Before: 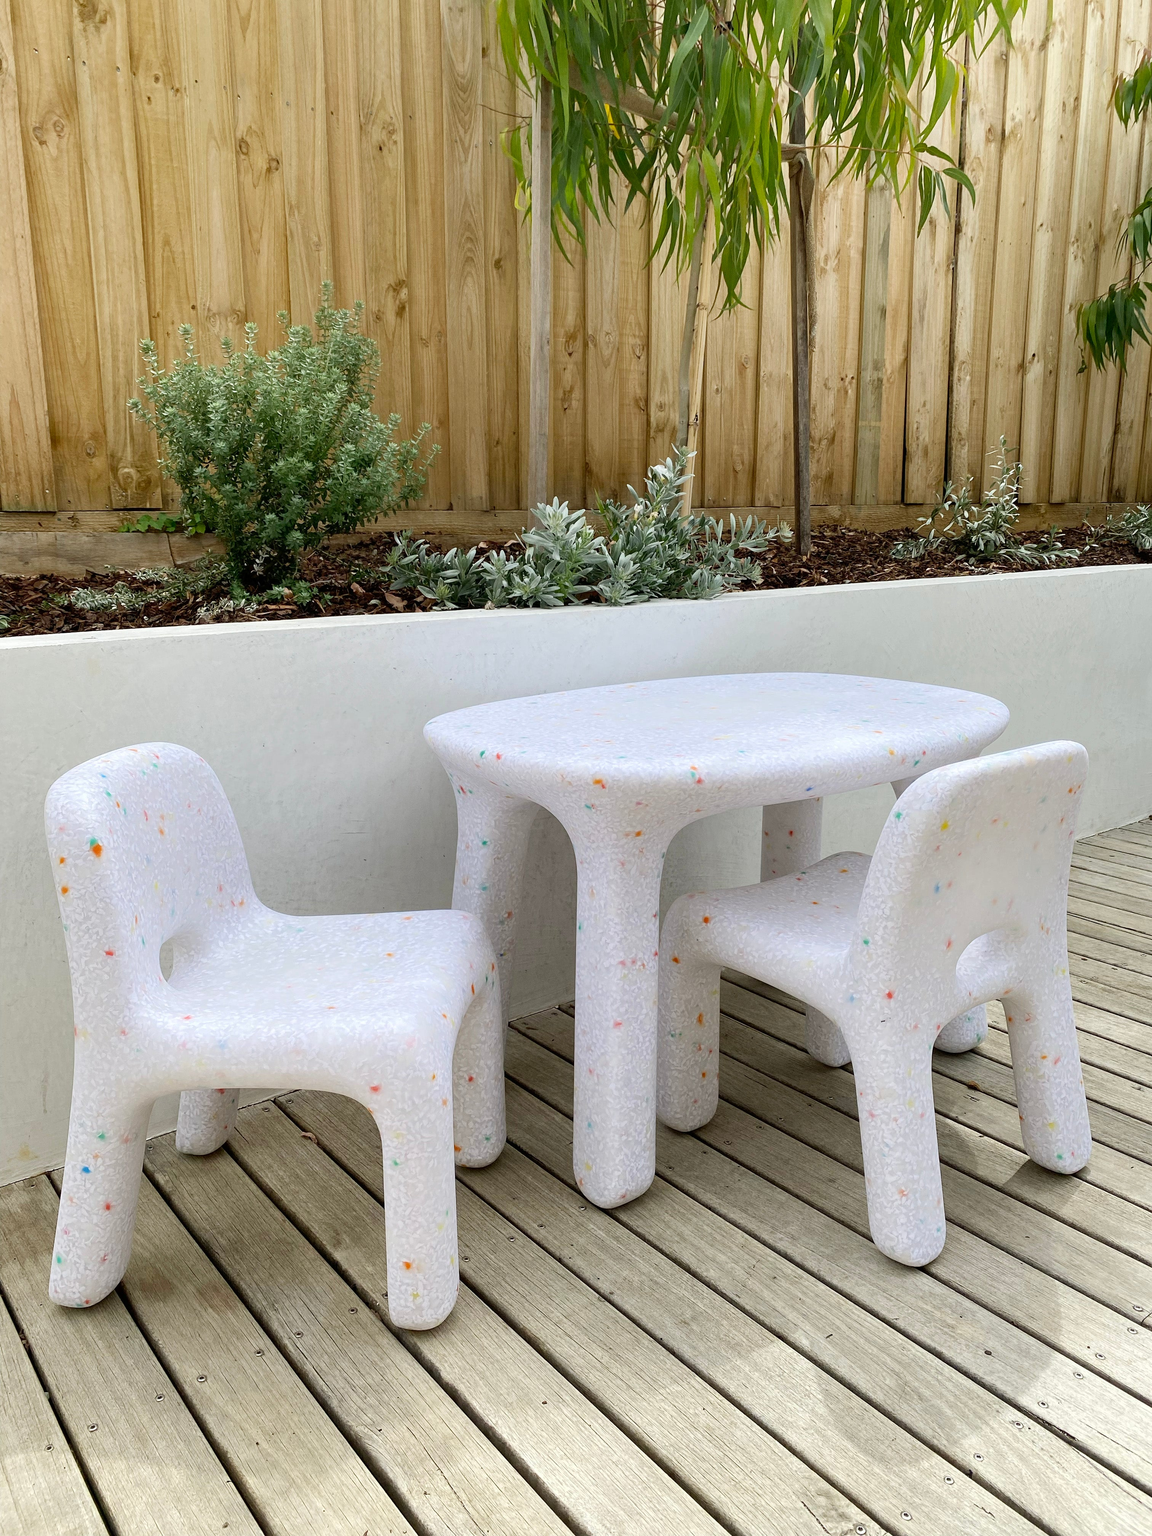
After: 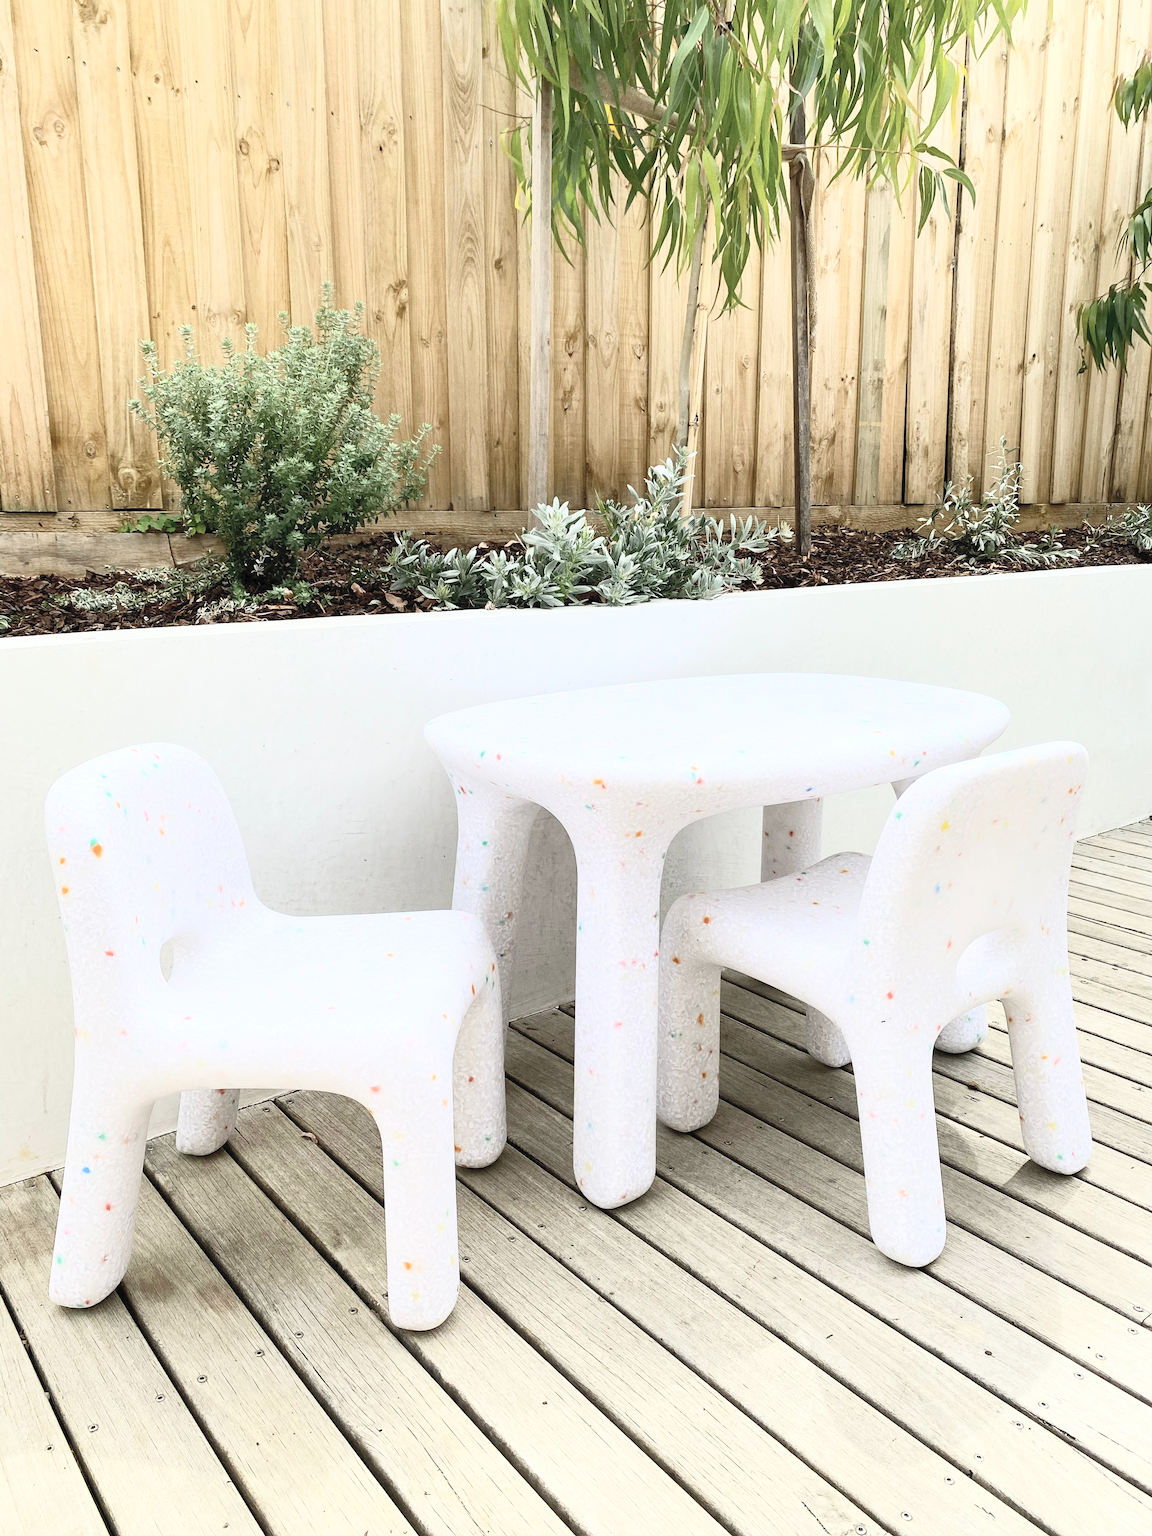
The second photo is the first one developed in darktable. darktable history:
contrast brightness saturation: contrast 0.432, brightness 0.551, saturation -0.181
